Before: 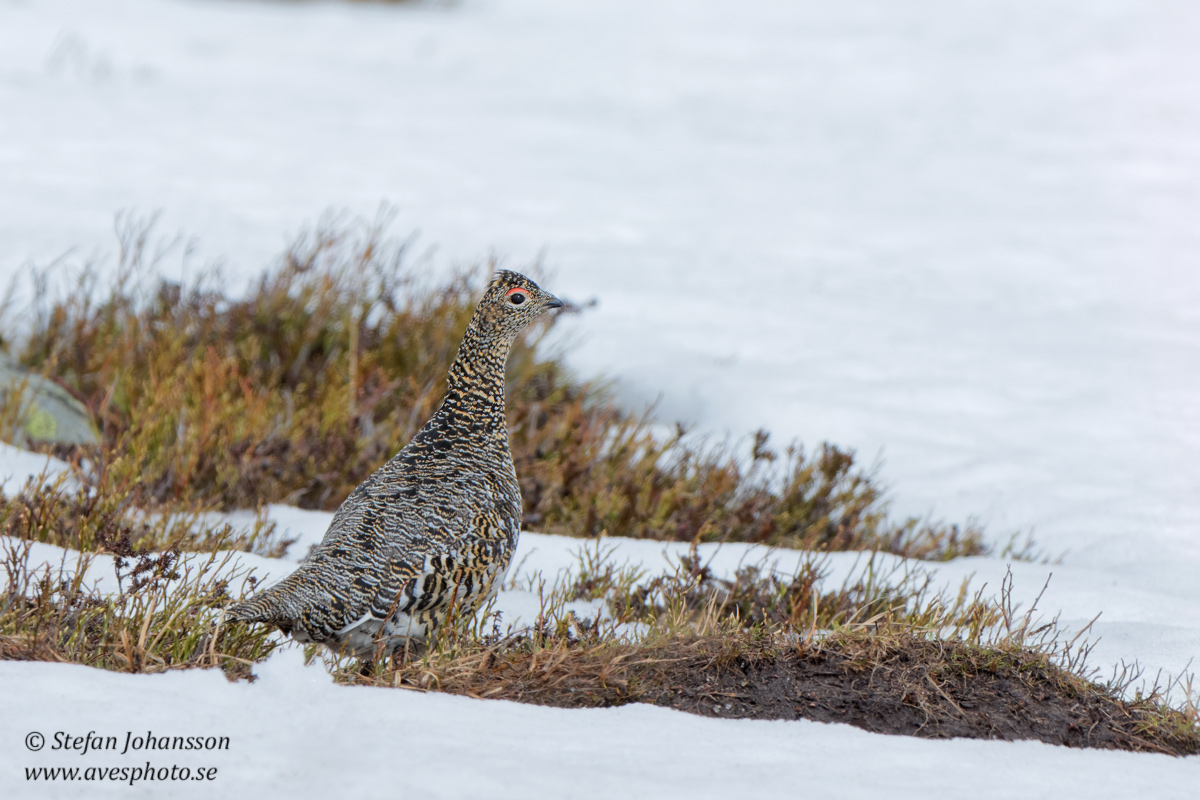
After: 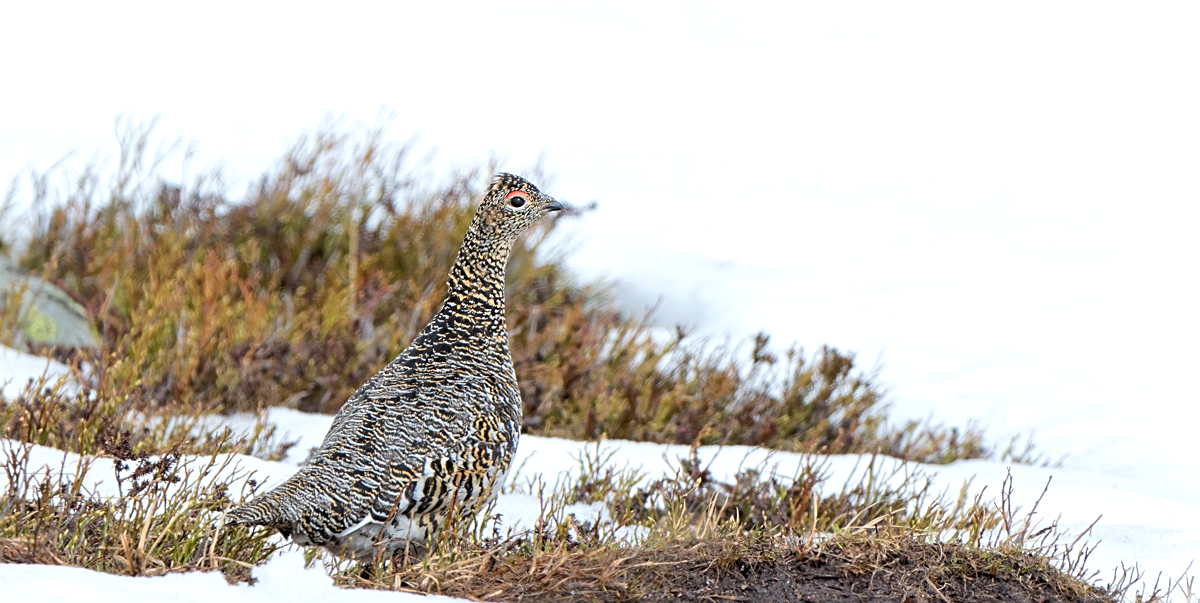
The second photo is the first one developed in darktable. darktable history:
exposure: black level correction 0.001, exposure 0.5 EV, compensate exposure bias true, compensate highlight preservation false
crop and rotate: top 12.182%, bottom 12.339%
sharpen: on, module defaults
color balance rgb: perceptual saturation grading › global saturation 0.336%
